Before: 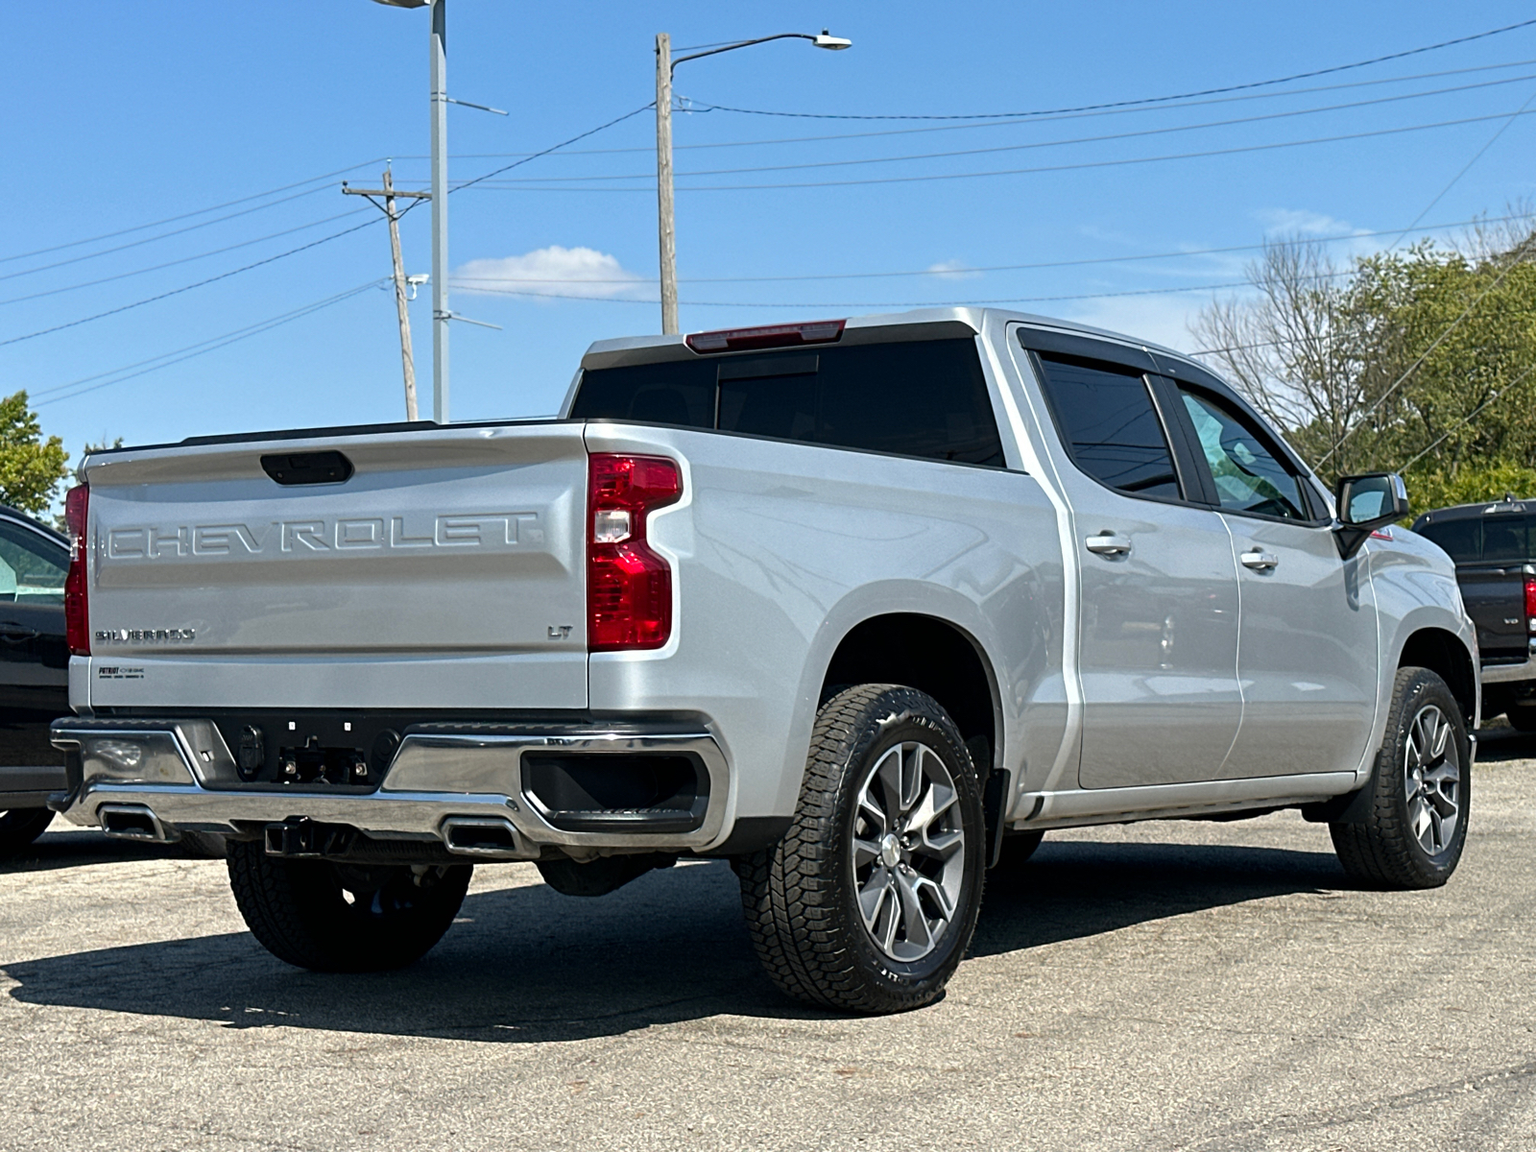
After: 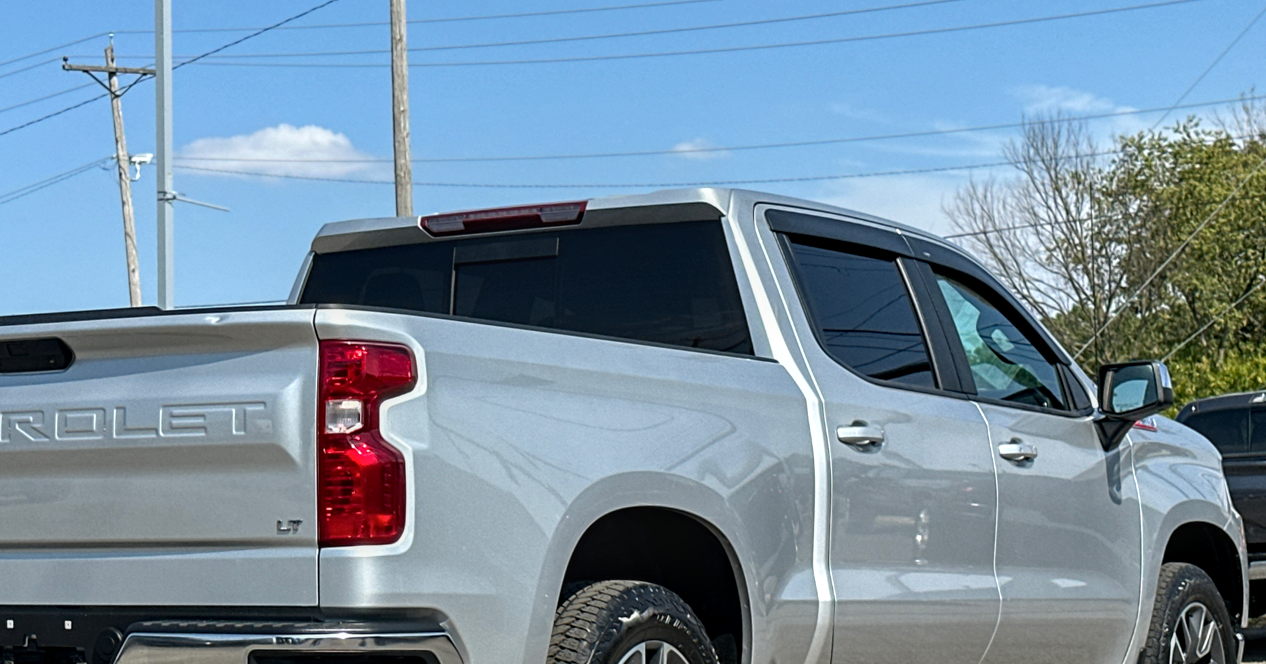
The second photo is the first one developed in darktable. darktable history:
local contrast: on, module defaults
crop: left 18.378%, top 11.067%, right 2.461%, bottom 33.556%
